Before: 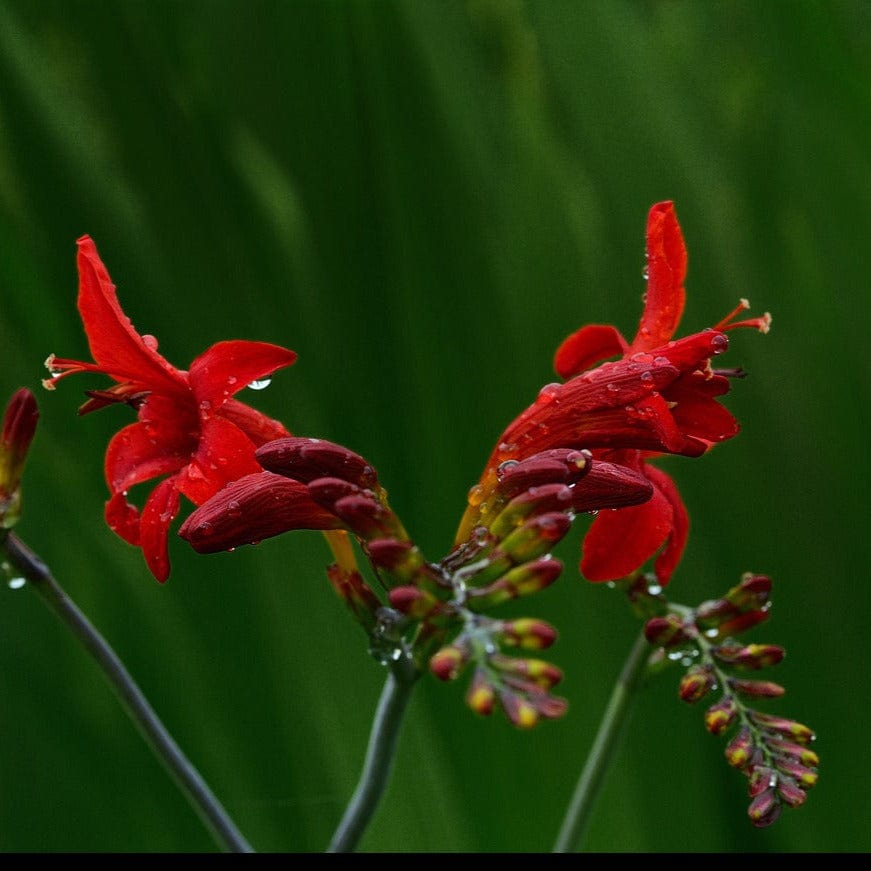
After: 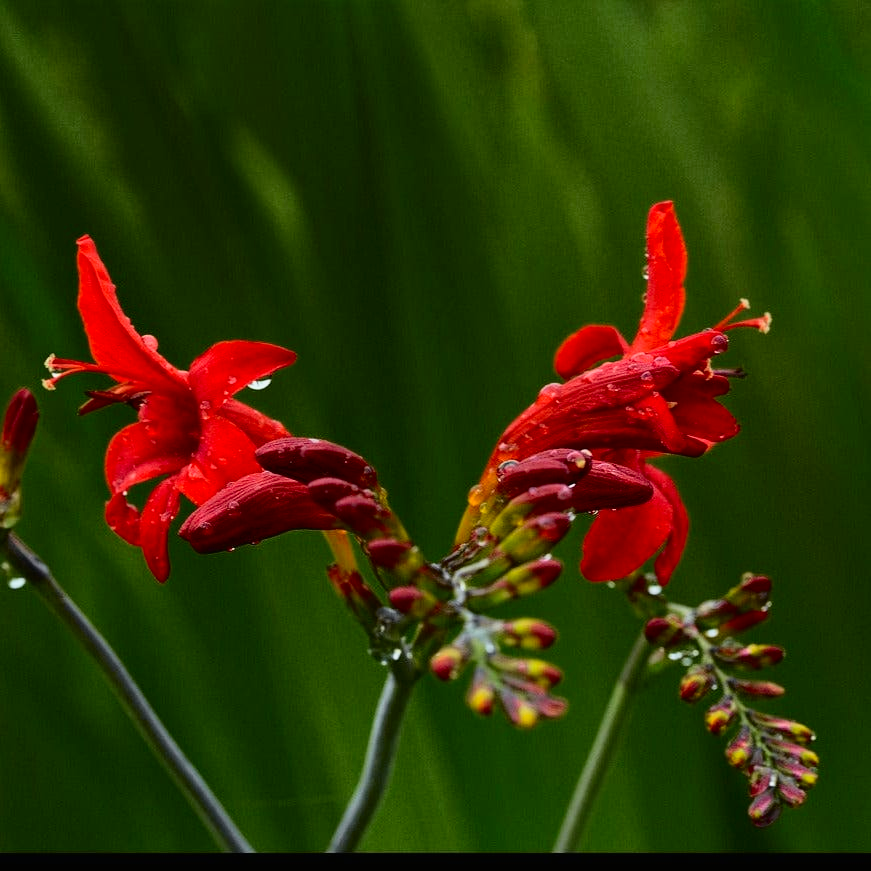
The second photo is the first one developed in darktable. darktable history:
tone curve: curves: ch0 [(0, 0.005) (0.103, 0.081) (0.196, 0.197) (0.391, 0.469) (0.491, 0.585) (0.638, 0.751) (0.822, 0.886) (0.997, 0.959)]; ch1 [(0, 0) (0.172, 0.123) (0.324, 0.253) (0.396, 0.388) (0.474, 0.479) (0.499, 0.498) (0.529, 0.528) (0.579, 0.614) (0.633, 0.677) (0.812, 0.856) (1, 1)]; ch2 [(0, 0) (0.411, 0.424) (0.459, 0.478) (0.5, 0.501) (0.517, 0.526) (0.553, 0.583) (0.609, 0.646) (0.708, 0.768) (0.839, 0.916) (1, 1)], color space Lab, independent channels, preserve colors none
